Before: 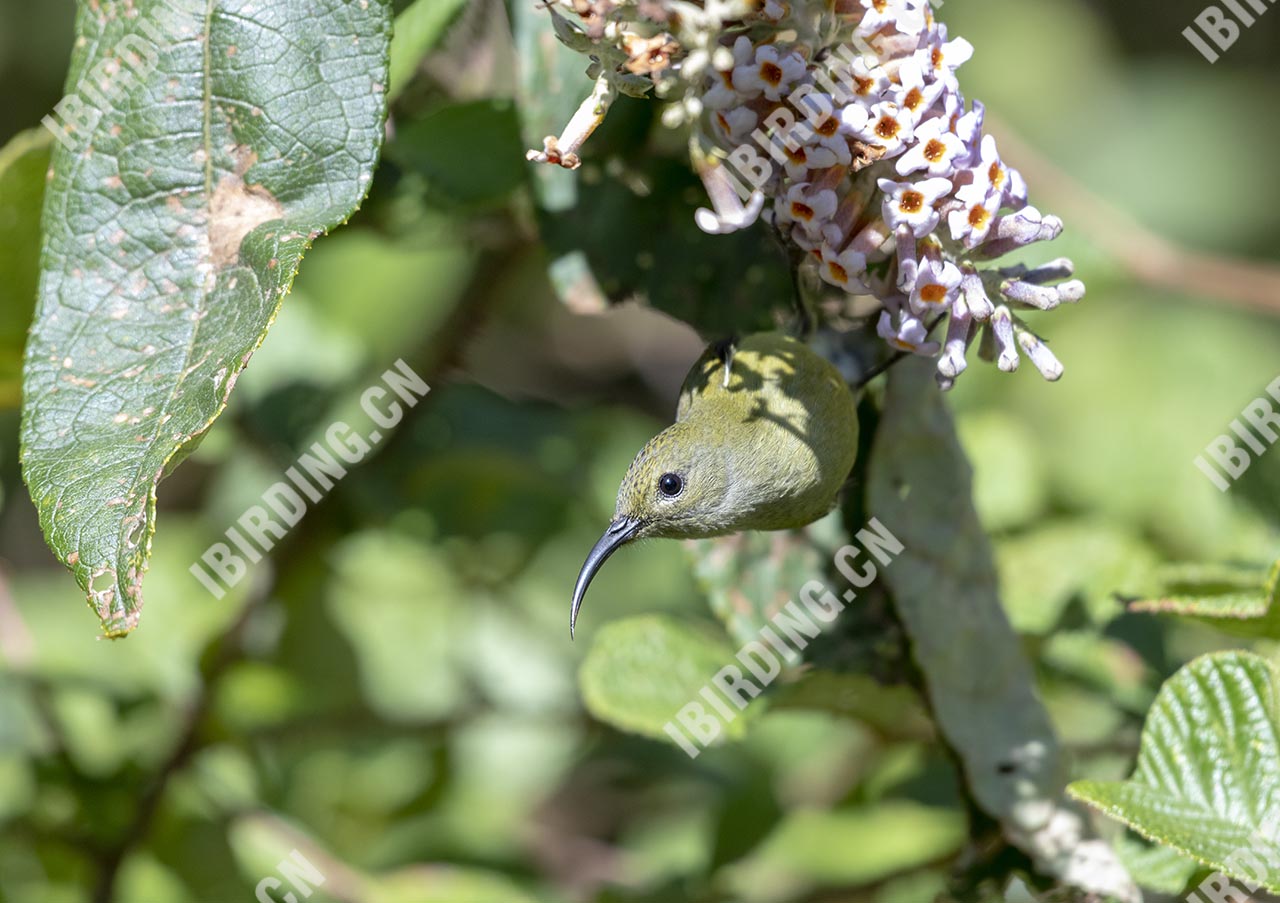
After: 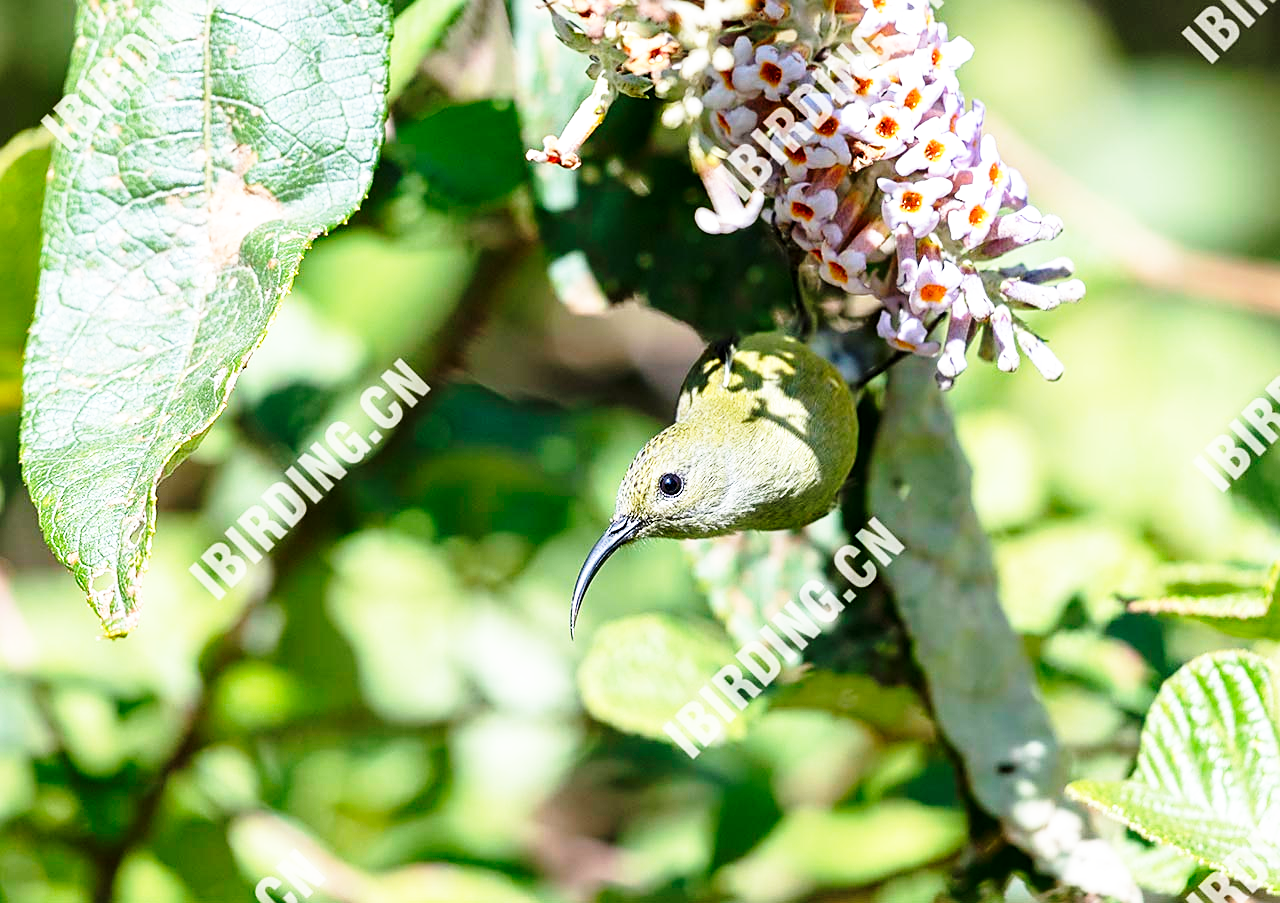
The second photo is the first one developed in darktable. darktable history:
white balance: emerald 1
base curve: curves: ch0 [(0, 0) (0.026, 0.03) (0.109, 0.232) (0.351, 0.748) (0.669, 0.968) (1, 1)], preserve colors none
sharpen: on, module defaults
